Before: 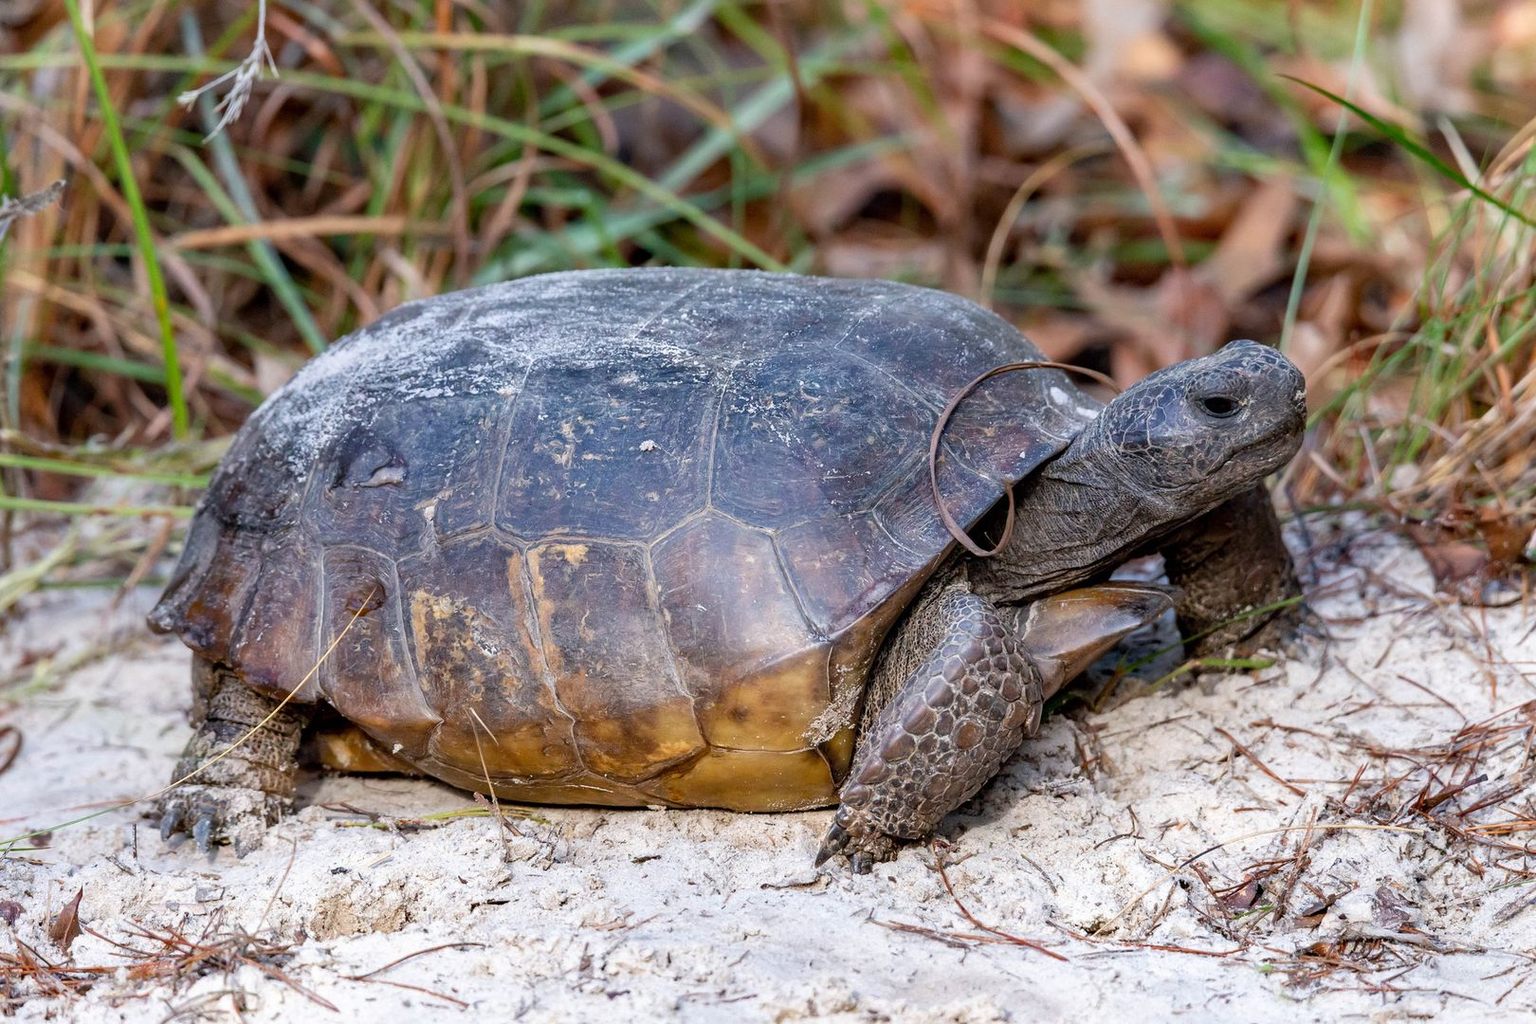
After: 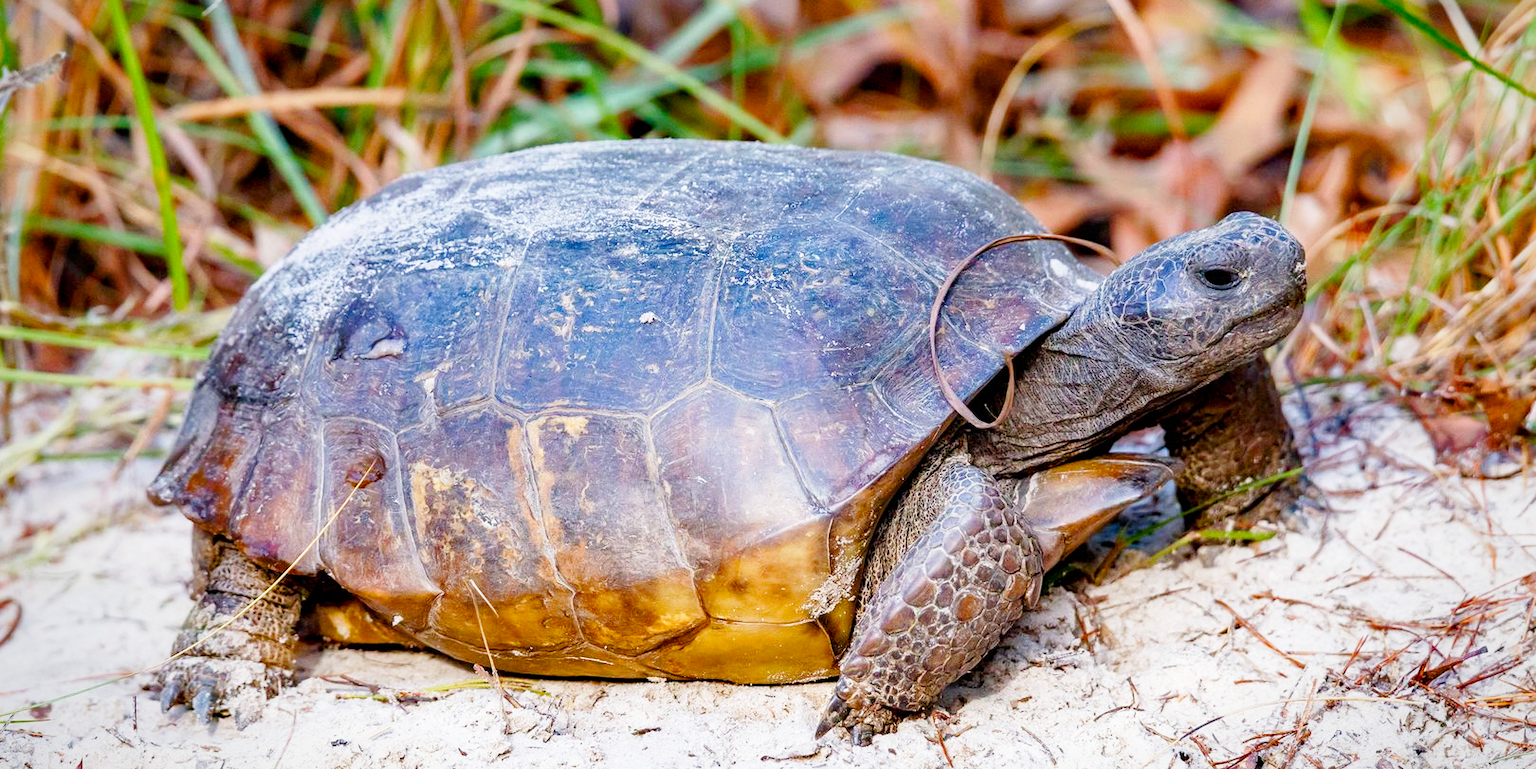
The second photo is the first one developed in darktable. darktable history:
base curve: curves: ch0 [(0, 0) (0.005, 0.002) (0.15, 0.3) (0.4, 0.7) (0.75, 0.95) (1, 1)], preserve colors none
exposure: compensate highlight preservation false
color balance rgb: perceptual saturation grading › global saturation 19.831%, perceptual saturation grading › highlights -25.809%, perceptual saturation grading › shadows 49.4%, contrast -10.409%
crop and rotate: top 12.546%, bottom 12.258%
vignetting: fall-off radius 99.51%, saturation -0.023, width/height ratio 1.344, unbound false
